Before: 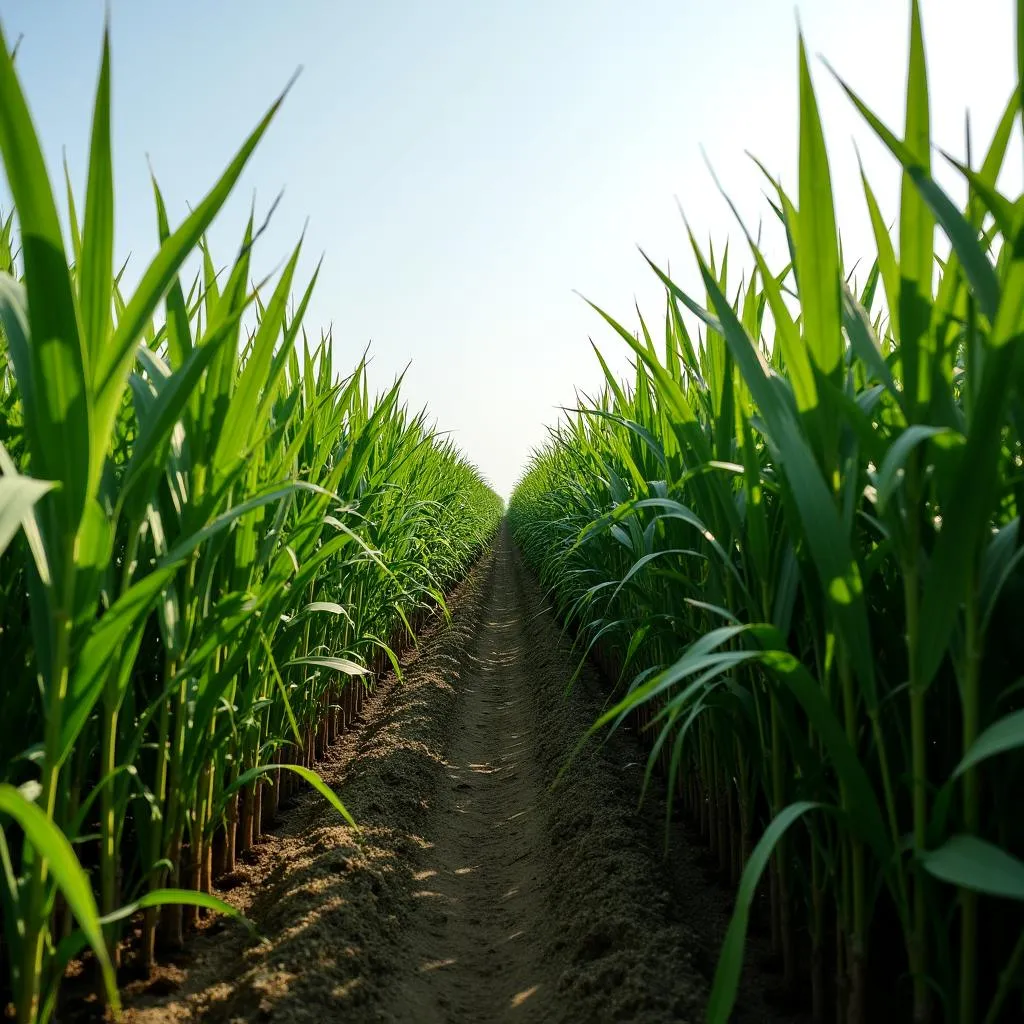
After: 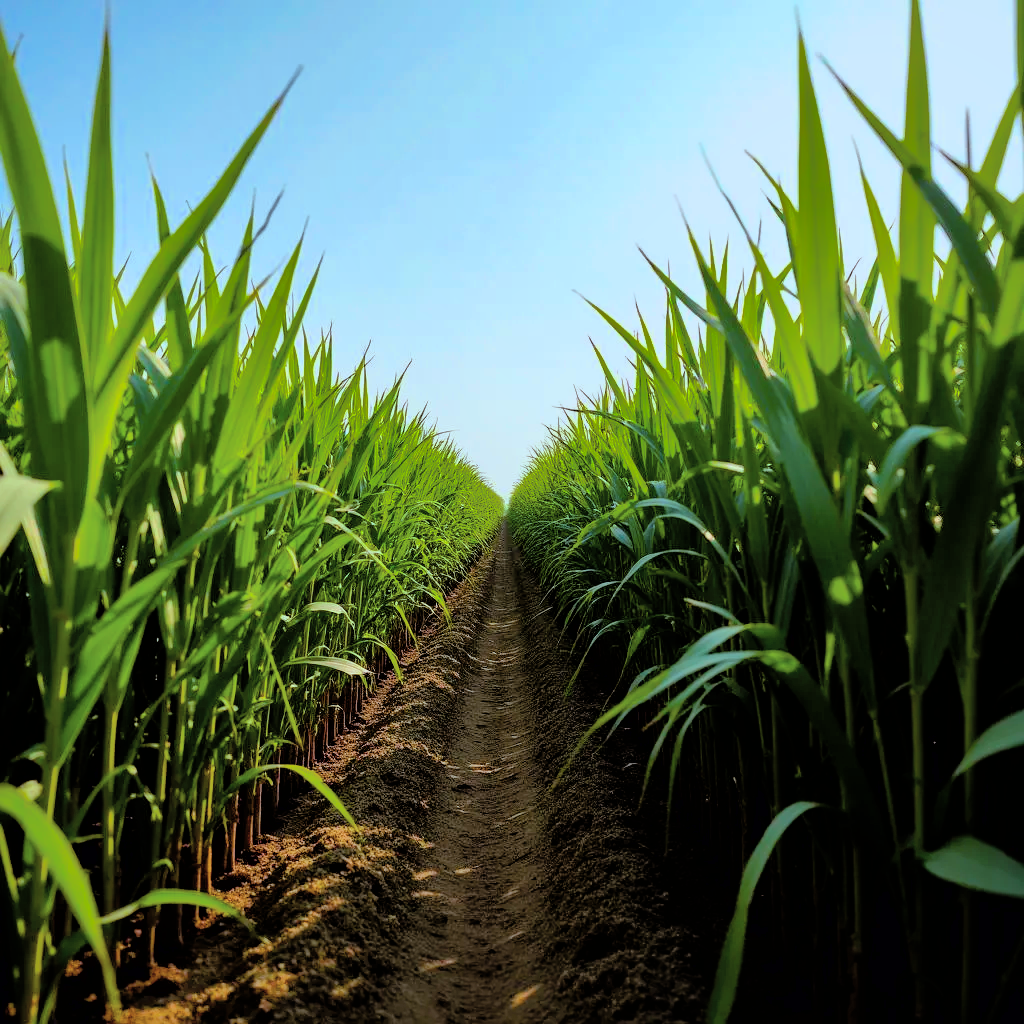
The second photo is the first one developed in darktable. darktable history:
filmic rgb: black relative exposure -7.76 EV, white relative exposure 4.45 EV, hardness 3.75, latitude 49.38%, contrast 1.1, color science v6 (2022)
color balance rgb: power › chroma 1.556%, power › hue 26.23°, perceptual saturation grading › global saturation 30.185%, global vibrance 20%
exposure: black level correction 0.001, exposure 0.499 EV, compensate exposure bias true, compensate highlight preservation false
shadows and highlights: shadows 40.13, highlights -60.07
color correction: highlights a* -2.26, highlights b* -18.35
